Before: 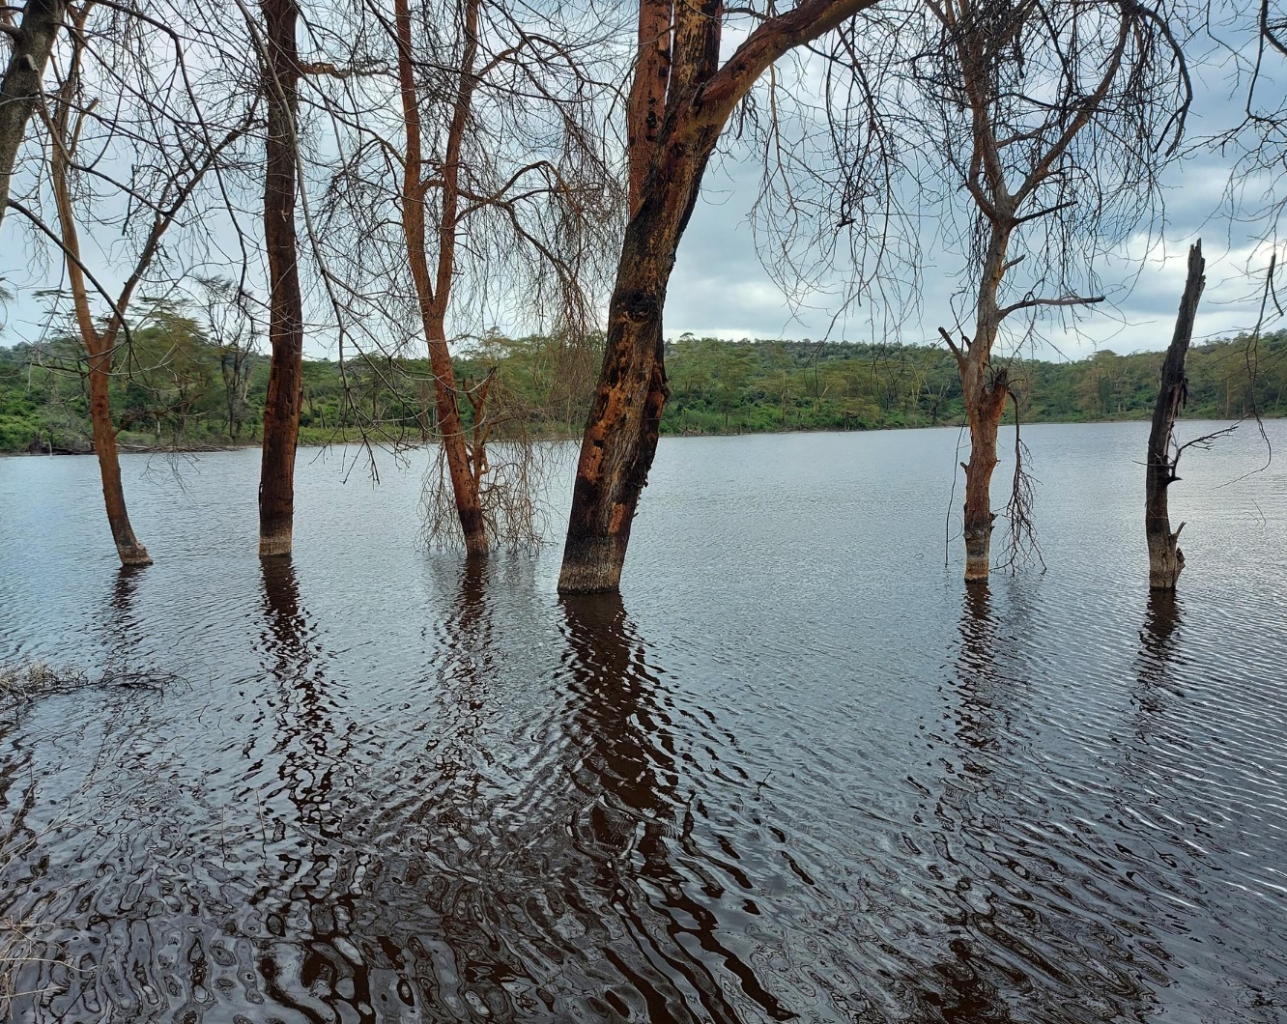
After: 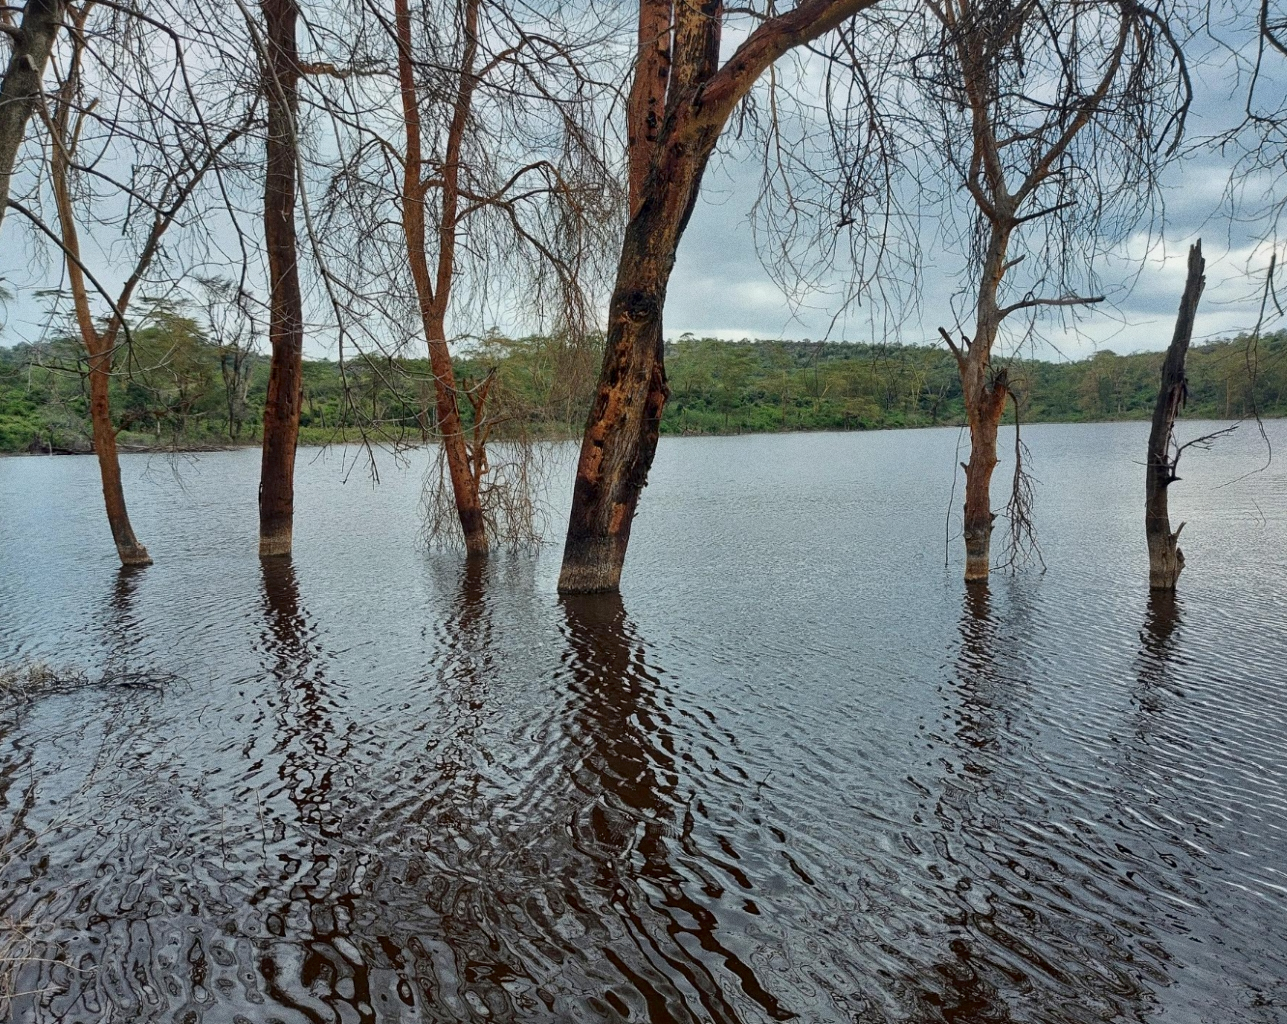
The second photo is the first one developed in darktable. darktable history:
grain: coarseness 0.47 ISO
color balance rgb: perceptual saturation grading › global saturation -0.31%, global vibrance -8%, contrast -13%, saturation formula JzAzBz (2021)
local contrast: mode bilateral grid, contrast 20, coarseness 50, detail 140%, midtone range 0.2
